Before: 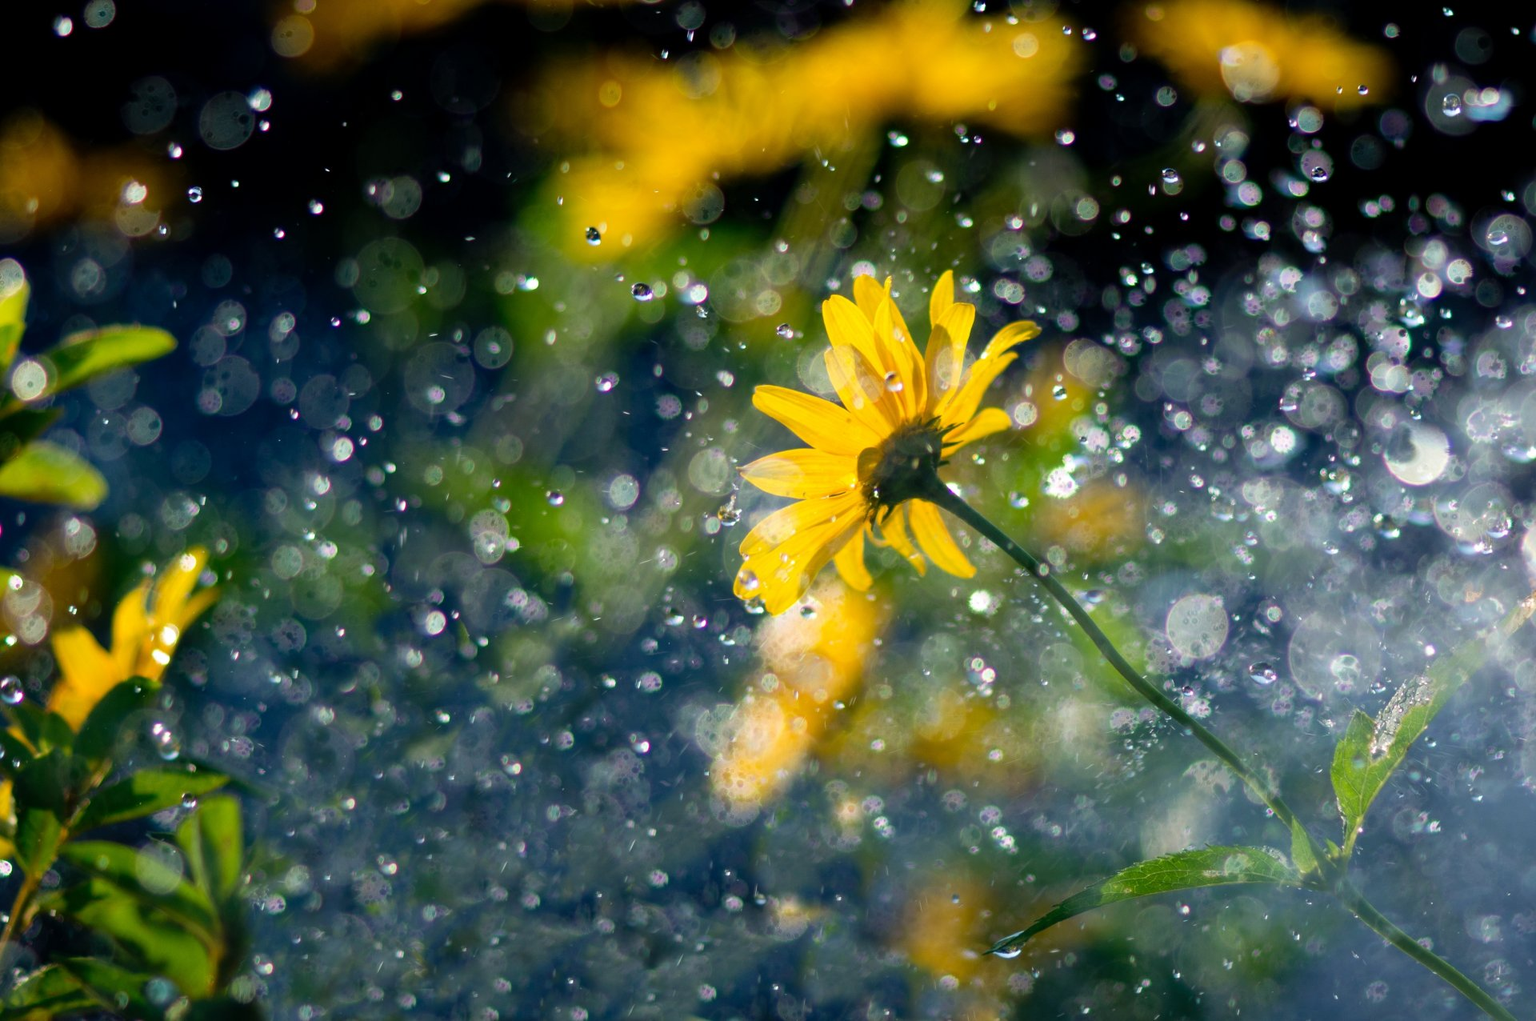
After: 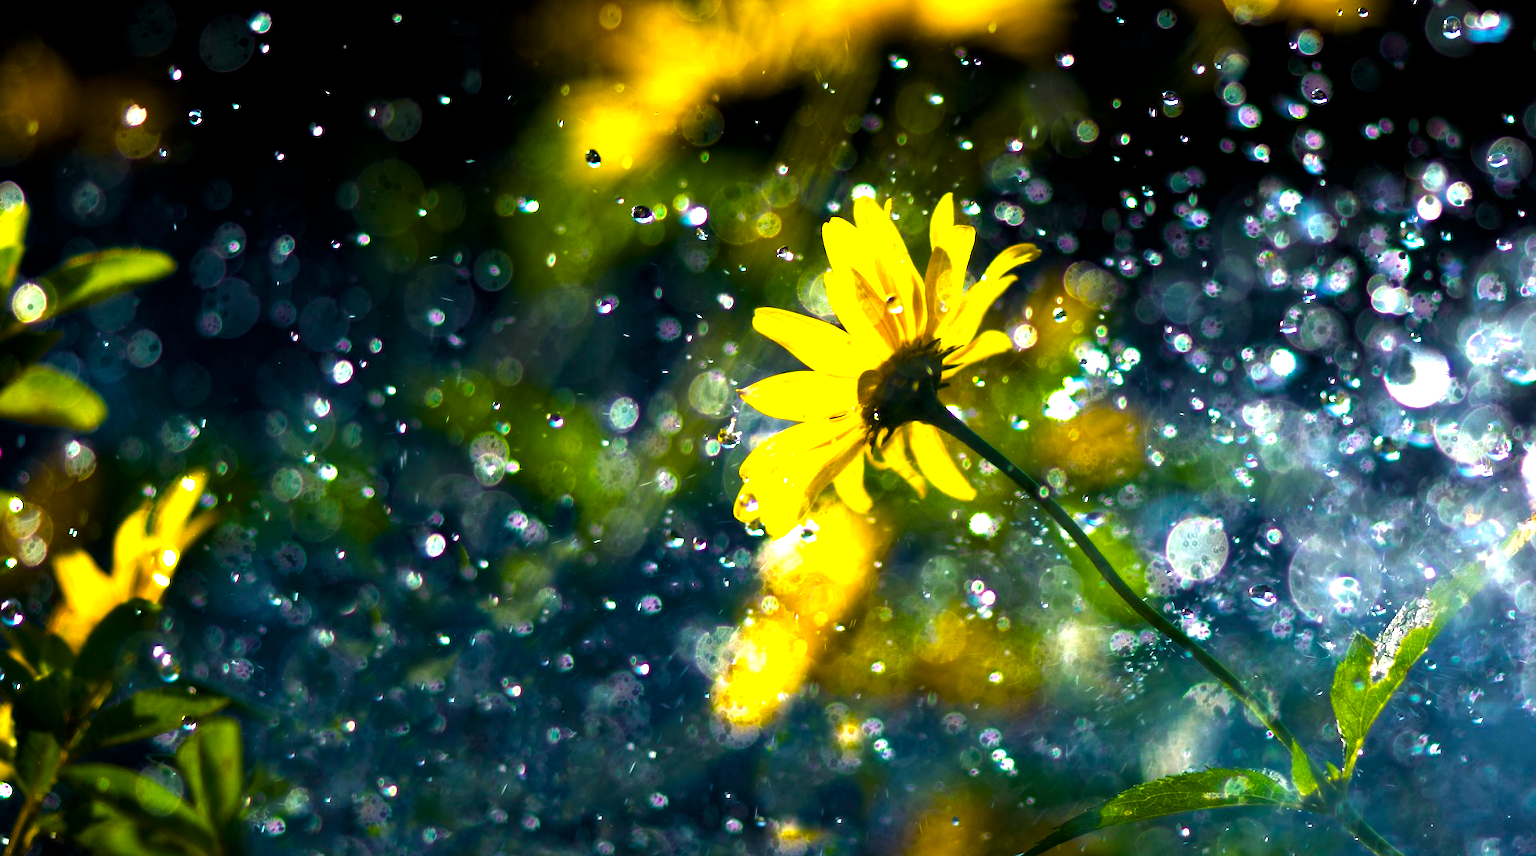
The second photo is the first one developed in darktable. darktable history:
crop: top 7.625%, bottom 8.027%
levels: levels [0, 0.618, 1]
color balance rgb: linear chroma grading › global chroma 25%, perceptual saturation grading › global saturation 40%, perceptual brilliance grading › global brilliance 30%, global vibrance 40%
